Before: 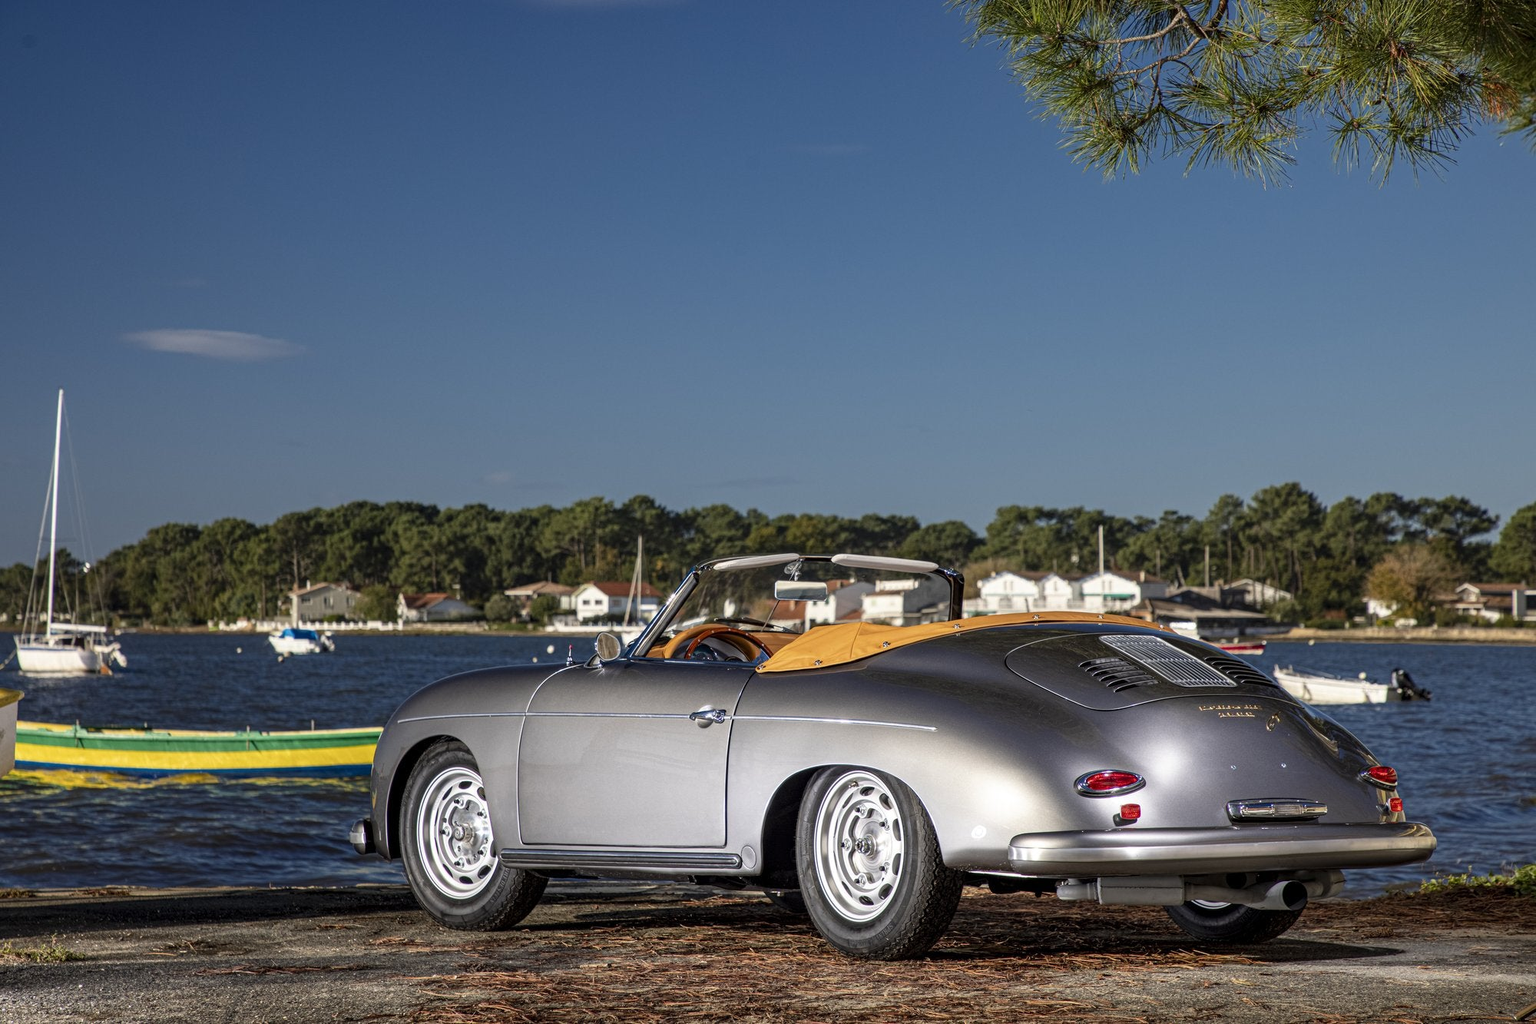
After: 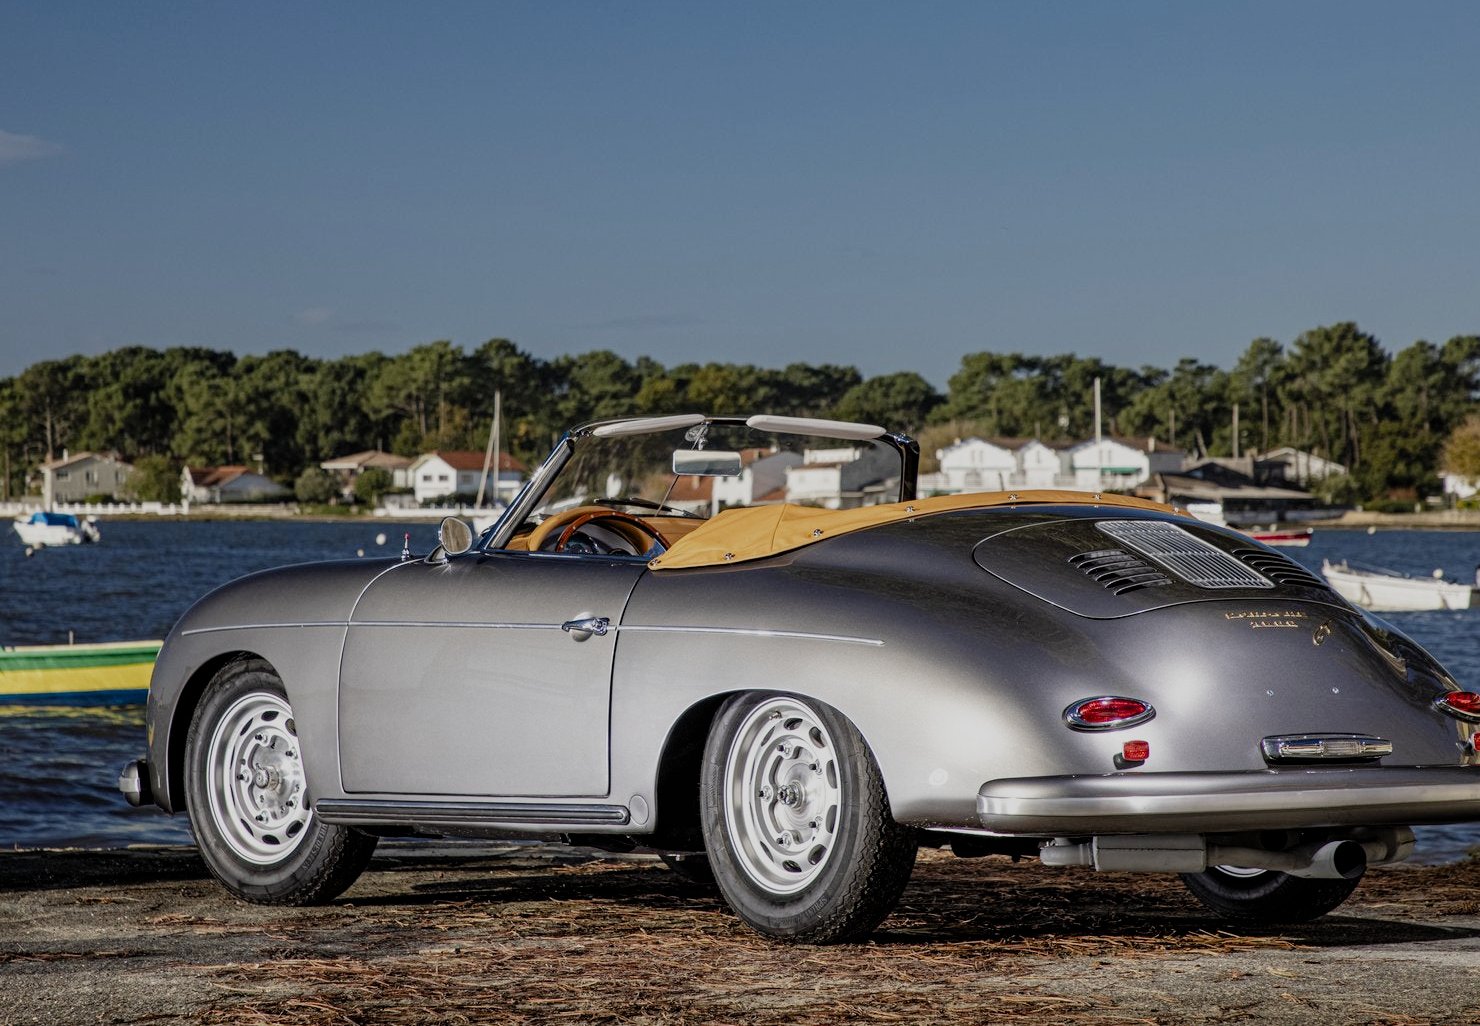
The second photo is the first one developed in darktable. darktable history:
crop: left 16.847%, top 23.028%, right 9.116%
tone equalizer: edges refinement/feathering 500, mask exposure compensation -1.57 EV, preserve details no
filmic rgb: black relative exposure -8.01 EV, white relative exposure 4.03 EV, hardness 4.13, contrast 0.927, preserve chrominance no, color science v4 (2020)
